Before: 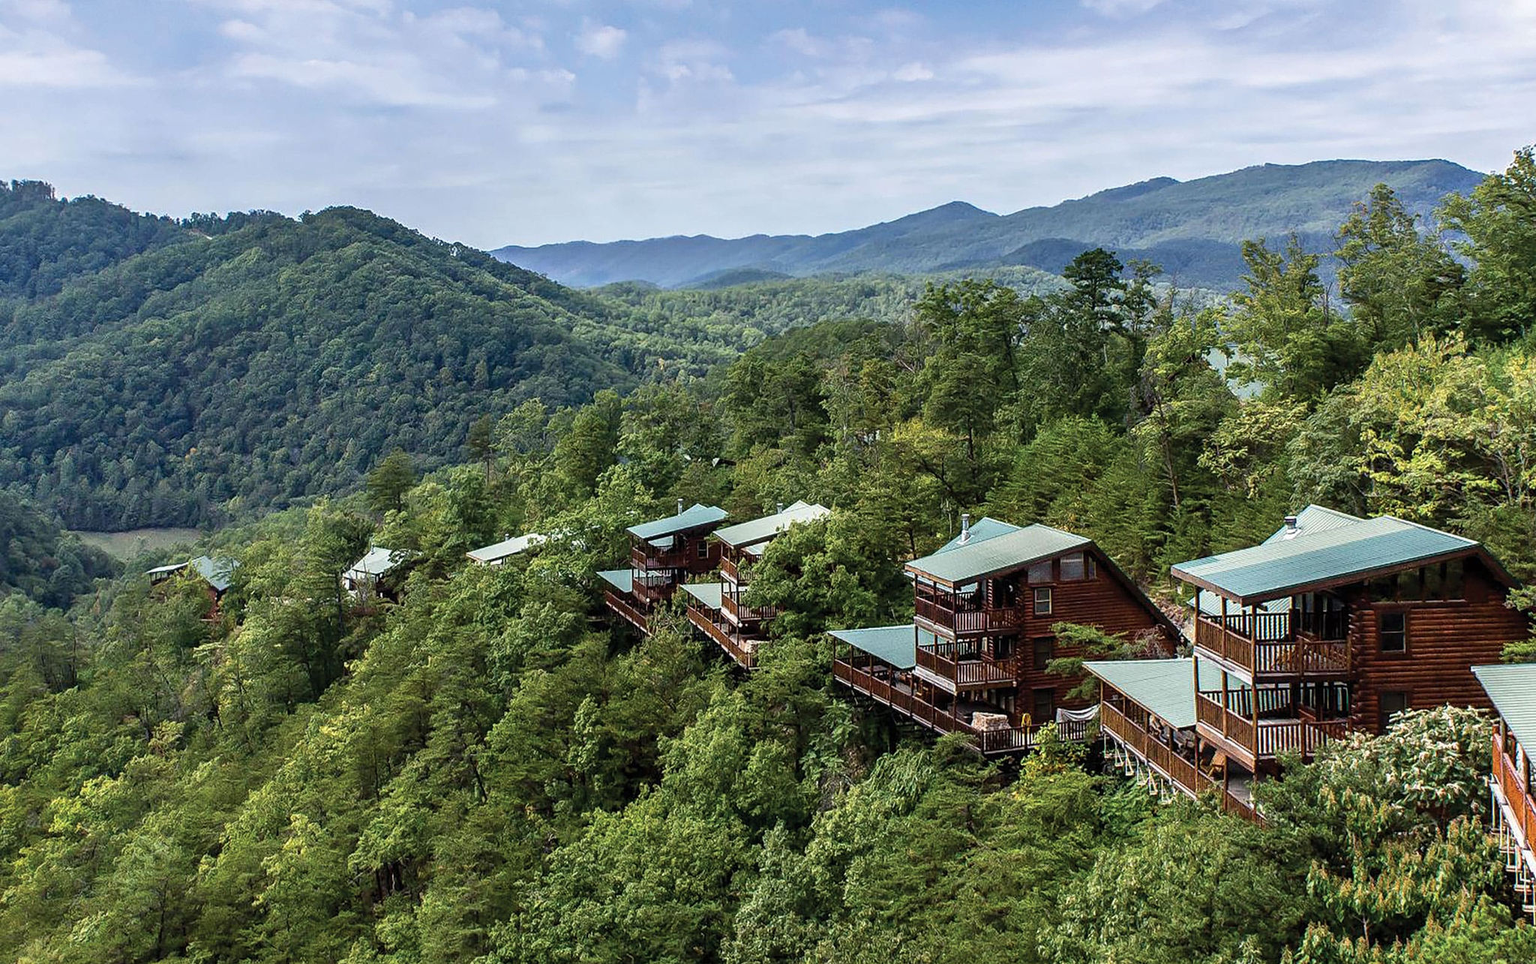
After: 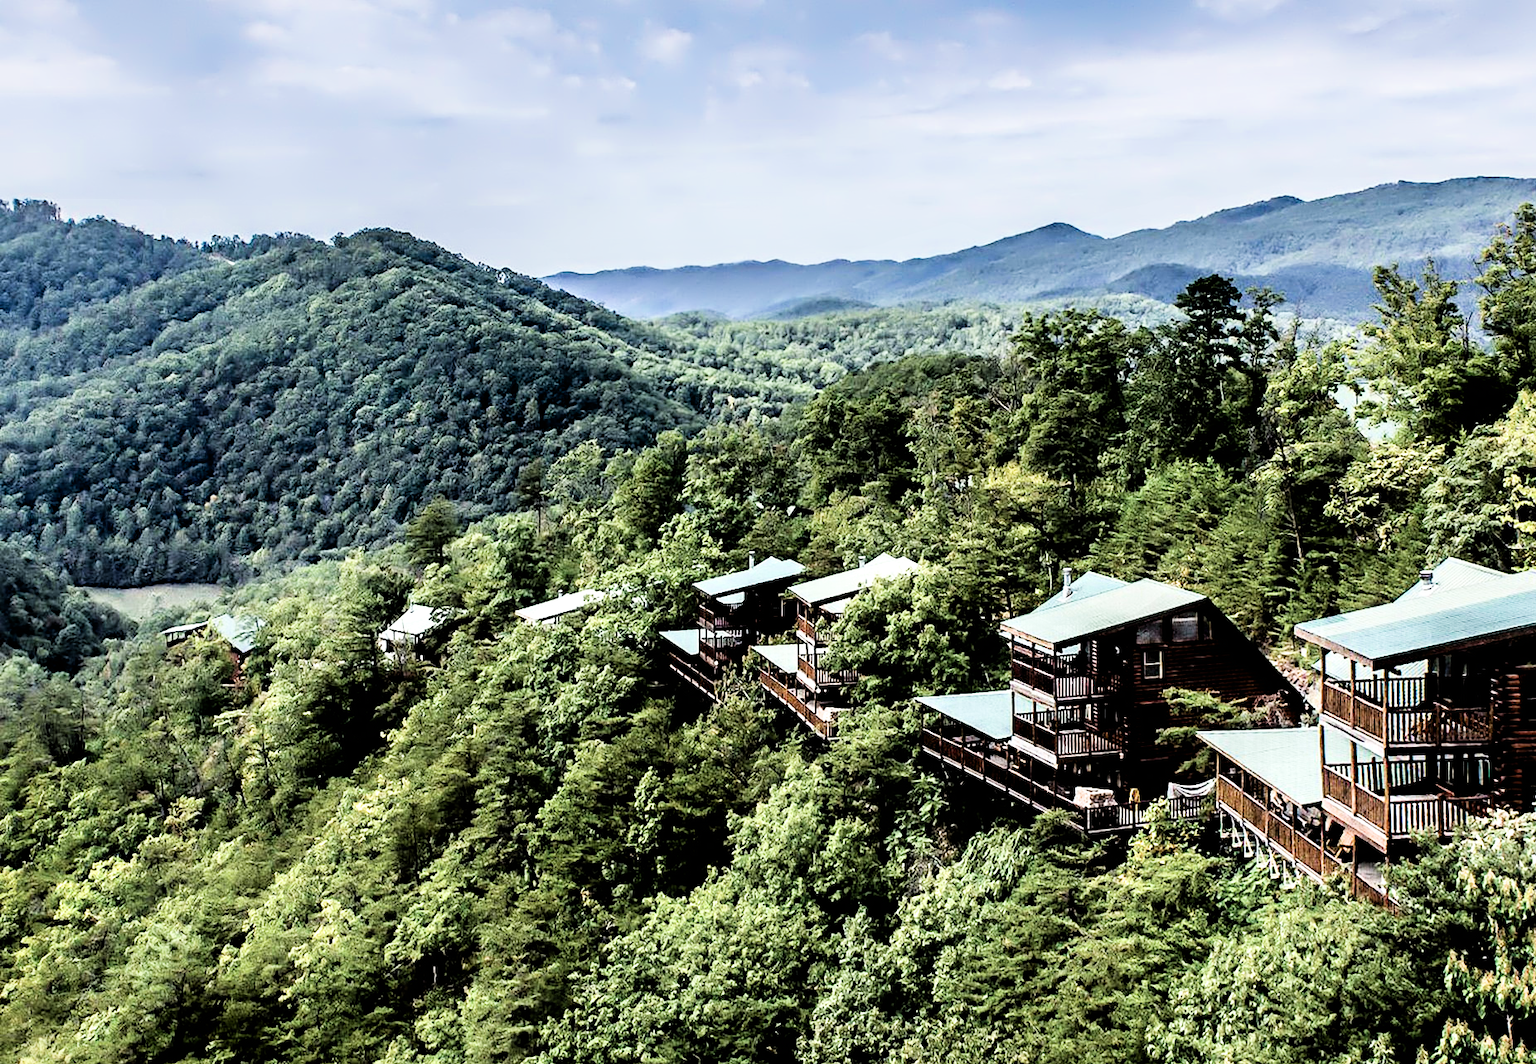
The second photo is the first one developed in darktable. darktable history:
contrast equalizer: y [[0.783, 0.666, 0.575, 0.77, 0.556, 0.501], [0.5 ×6], [0.5 ×6], [0, 0.02, 0.272, 0.399, 0.062, 0], [0 ×6]]
crop: right 9.509%, bottom 0.031%
filmic rgb: black relative exposure -5 EV, hardness 2.88, contrast 1.3
exposure: black level correction 0, exposure 0.7 EV, compensate exposure bias true, compensate highlight preservation false
tone equalizer: on, module defaults
